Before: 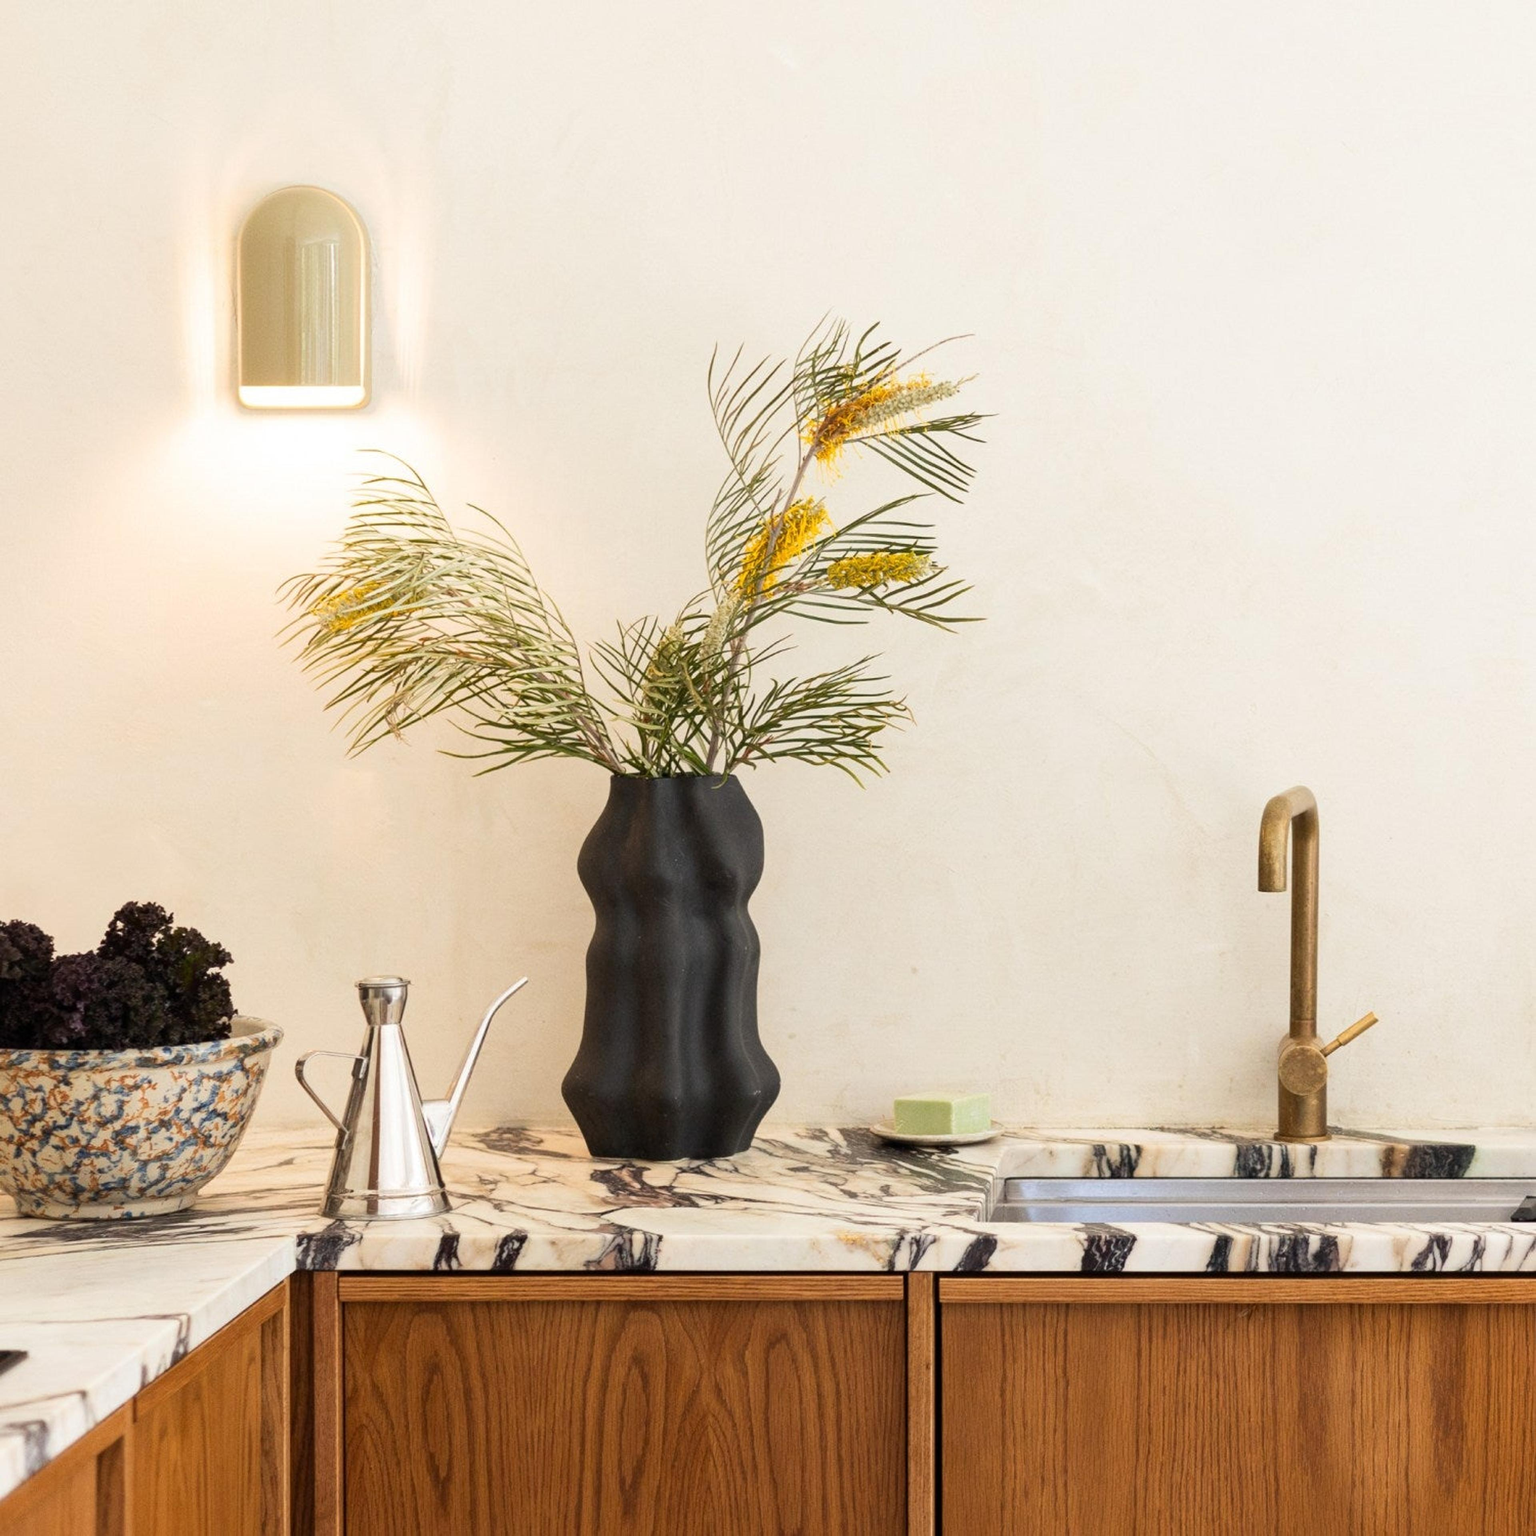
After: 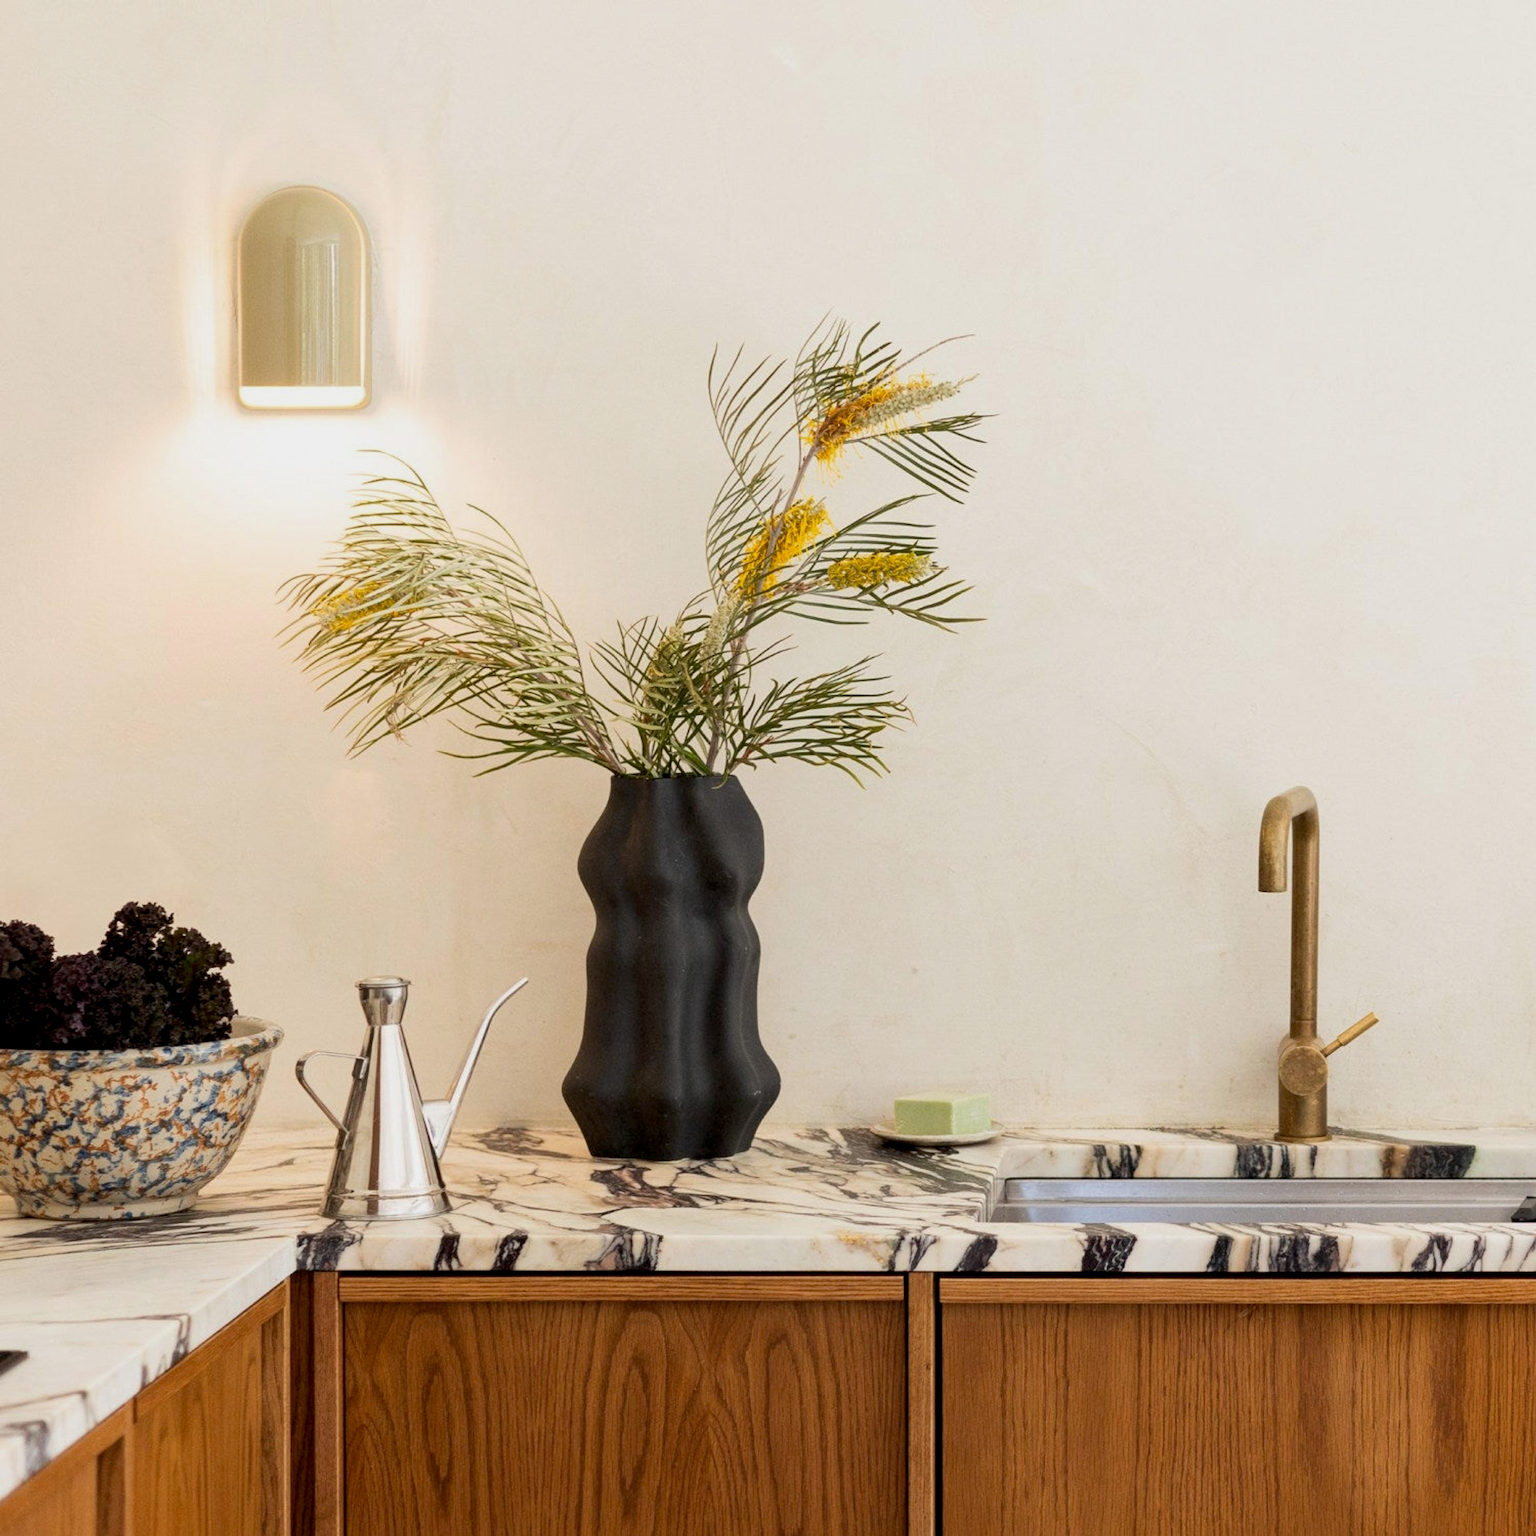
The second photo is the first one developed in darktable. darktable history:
exposure: black level correction 0.006, exposure -0.226 EV, compensate highlight preservation false
